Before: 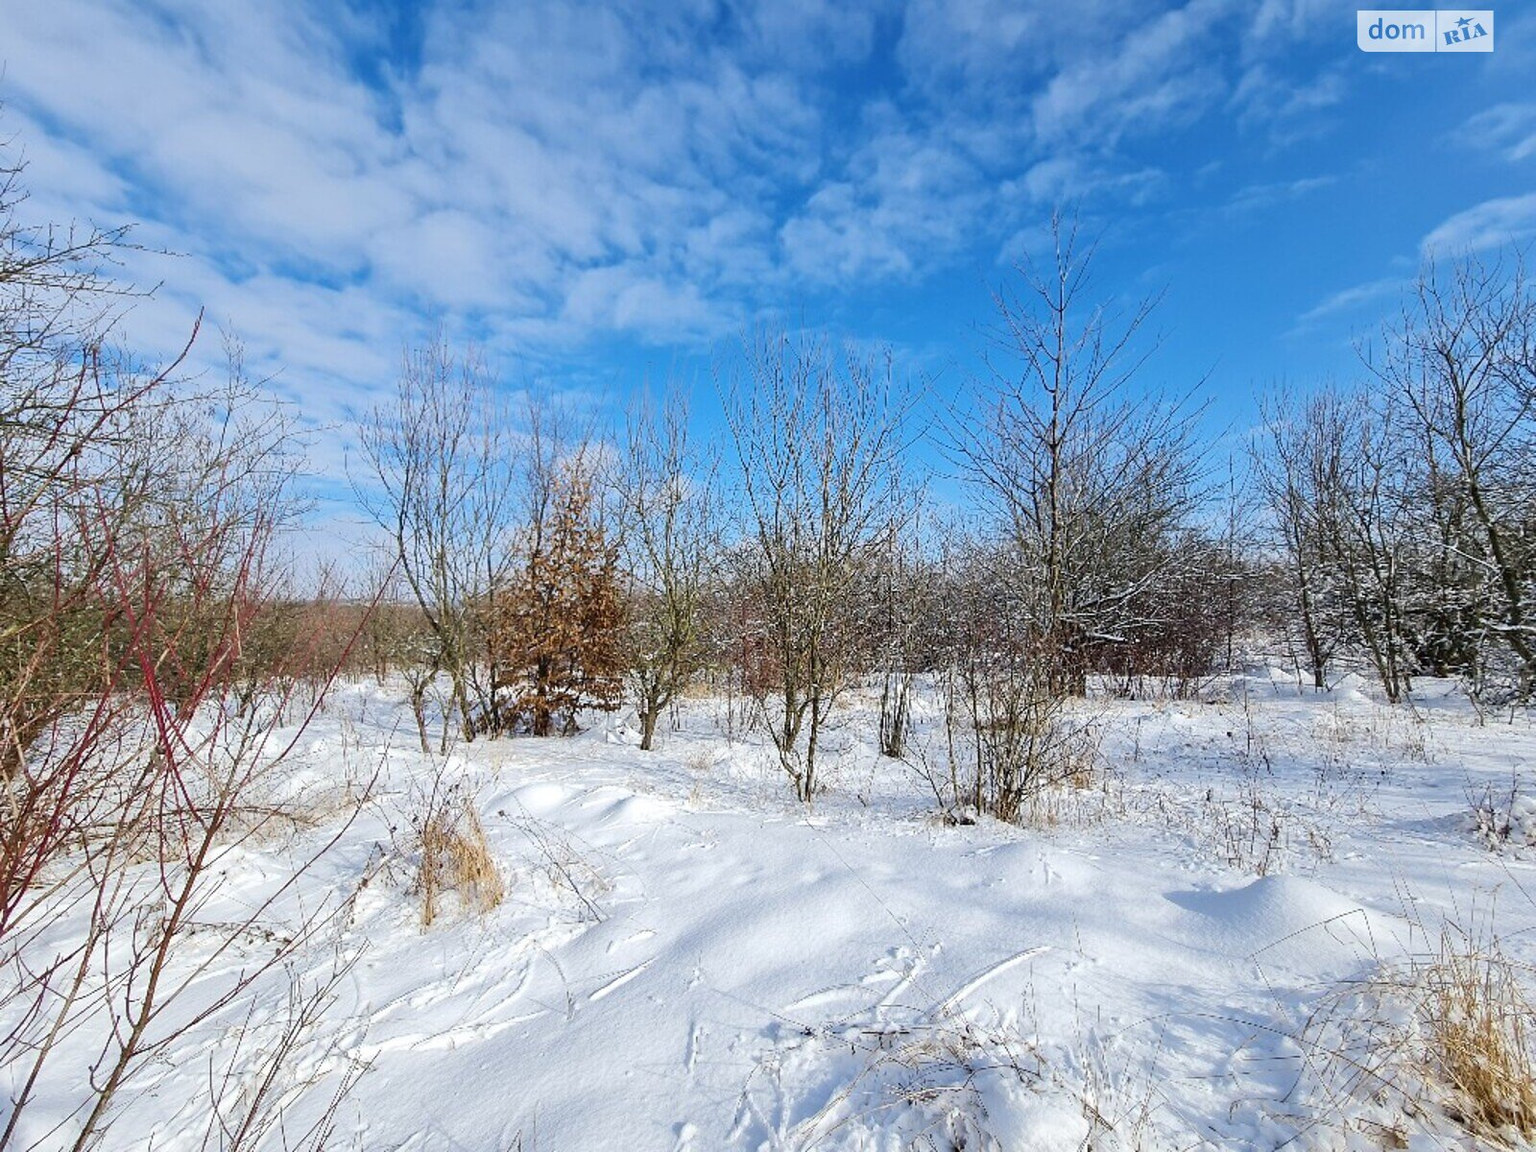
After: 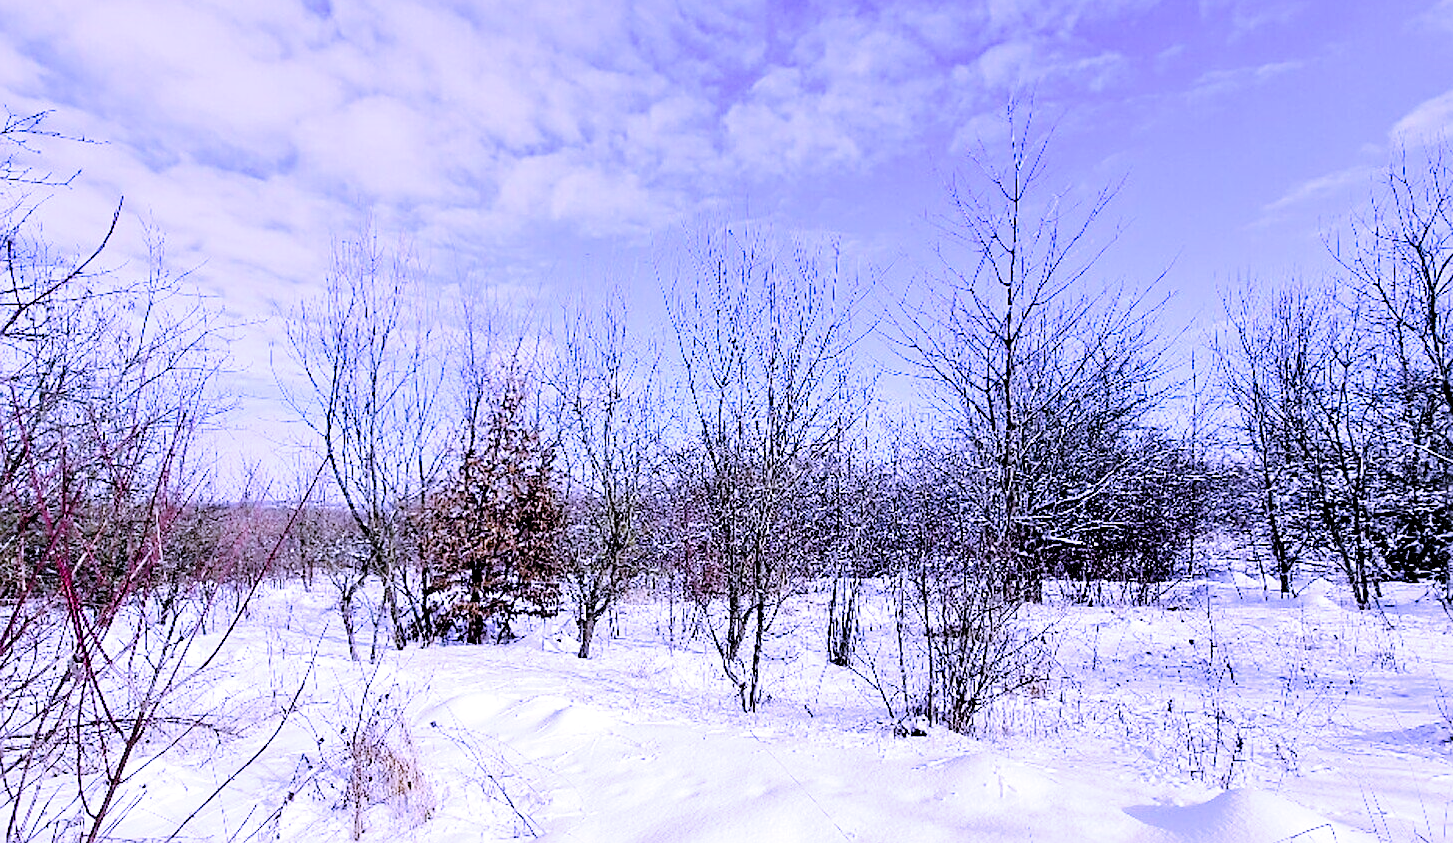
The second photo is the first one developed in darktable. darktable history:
white balance: red 0.98, blue 1.61
tone curve: curves: ch0 [(0, 0) (0.003, 0) (0.011, 0.001) (0.025, 0.003) (0.044, 0.005) (0.069, 0.013) (0.1, 0.024) (0.136, 0.04) (0.177, 0.087) (0.224, 0.148) (0.277, 0.238) (0.335, 0.335) (0.399, 0.43) (0.468, 0.524) (0.543, 0.621) (0.623, 0.712) (0.709, 0.788) (0.801, 0.867) (0.898, 0.947) (1, 1)], preserve colors none
sharpen: on, module defaults
crop: left 5.596%, top 10.314%, right 3.534%, bottom 19.395%
rgb levels: levels [[0.029, 0.461, 0.922], [0, 0.5, 1], [0, 0.5, 1]]
